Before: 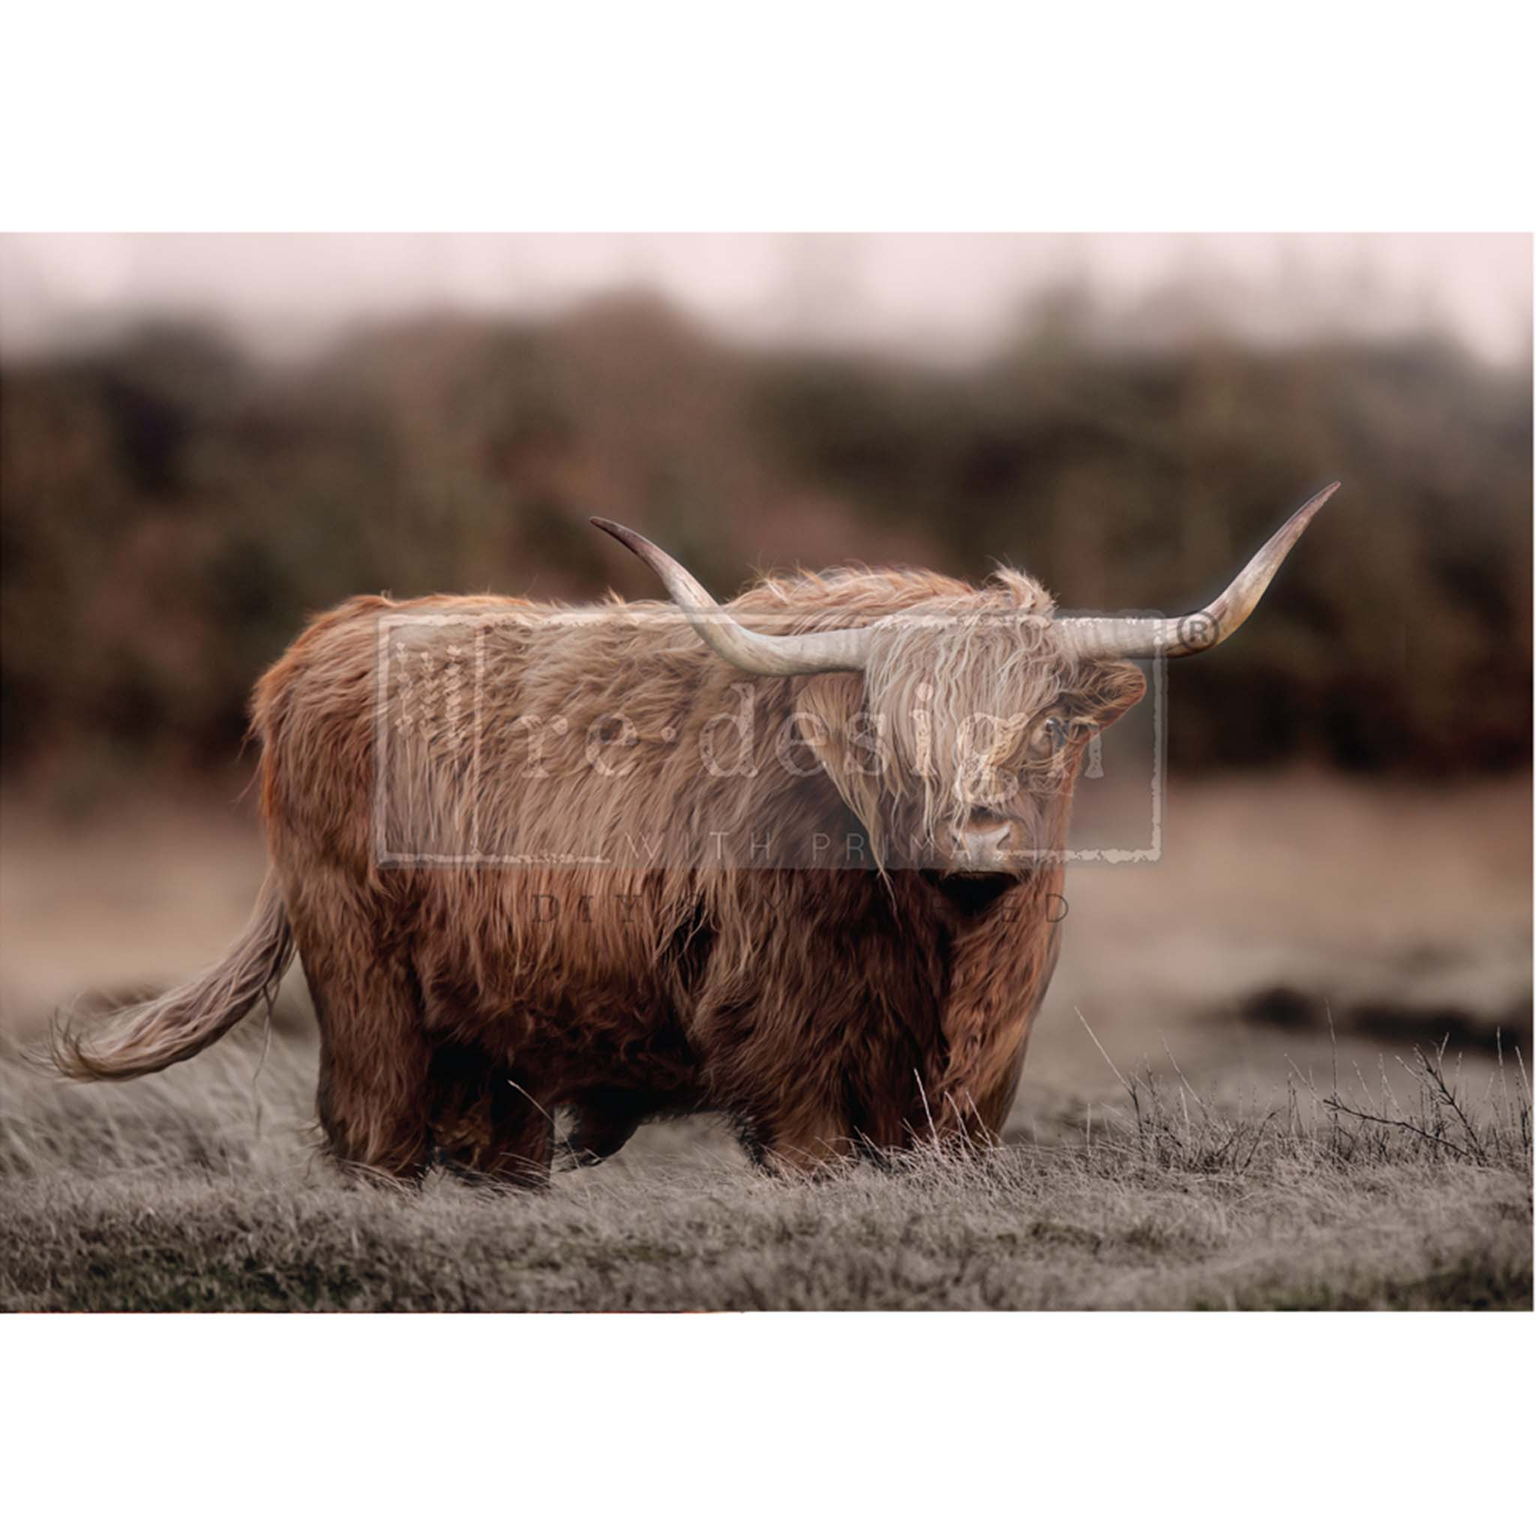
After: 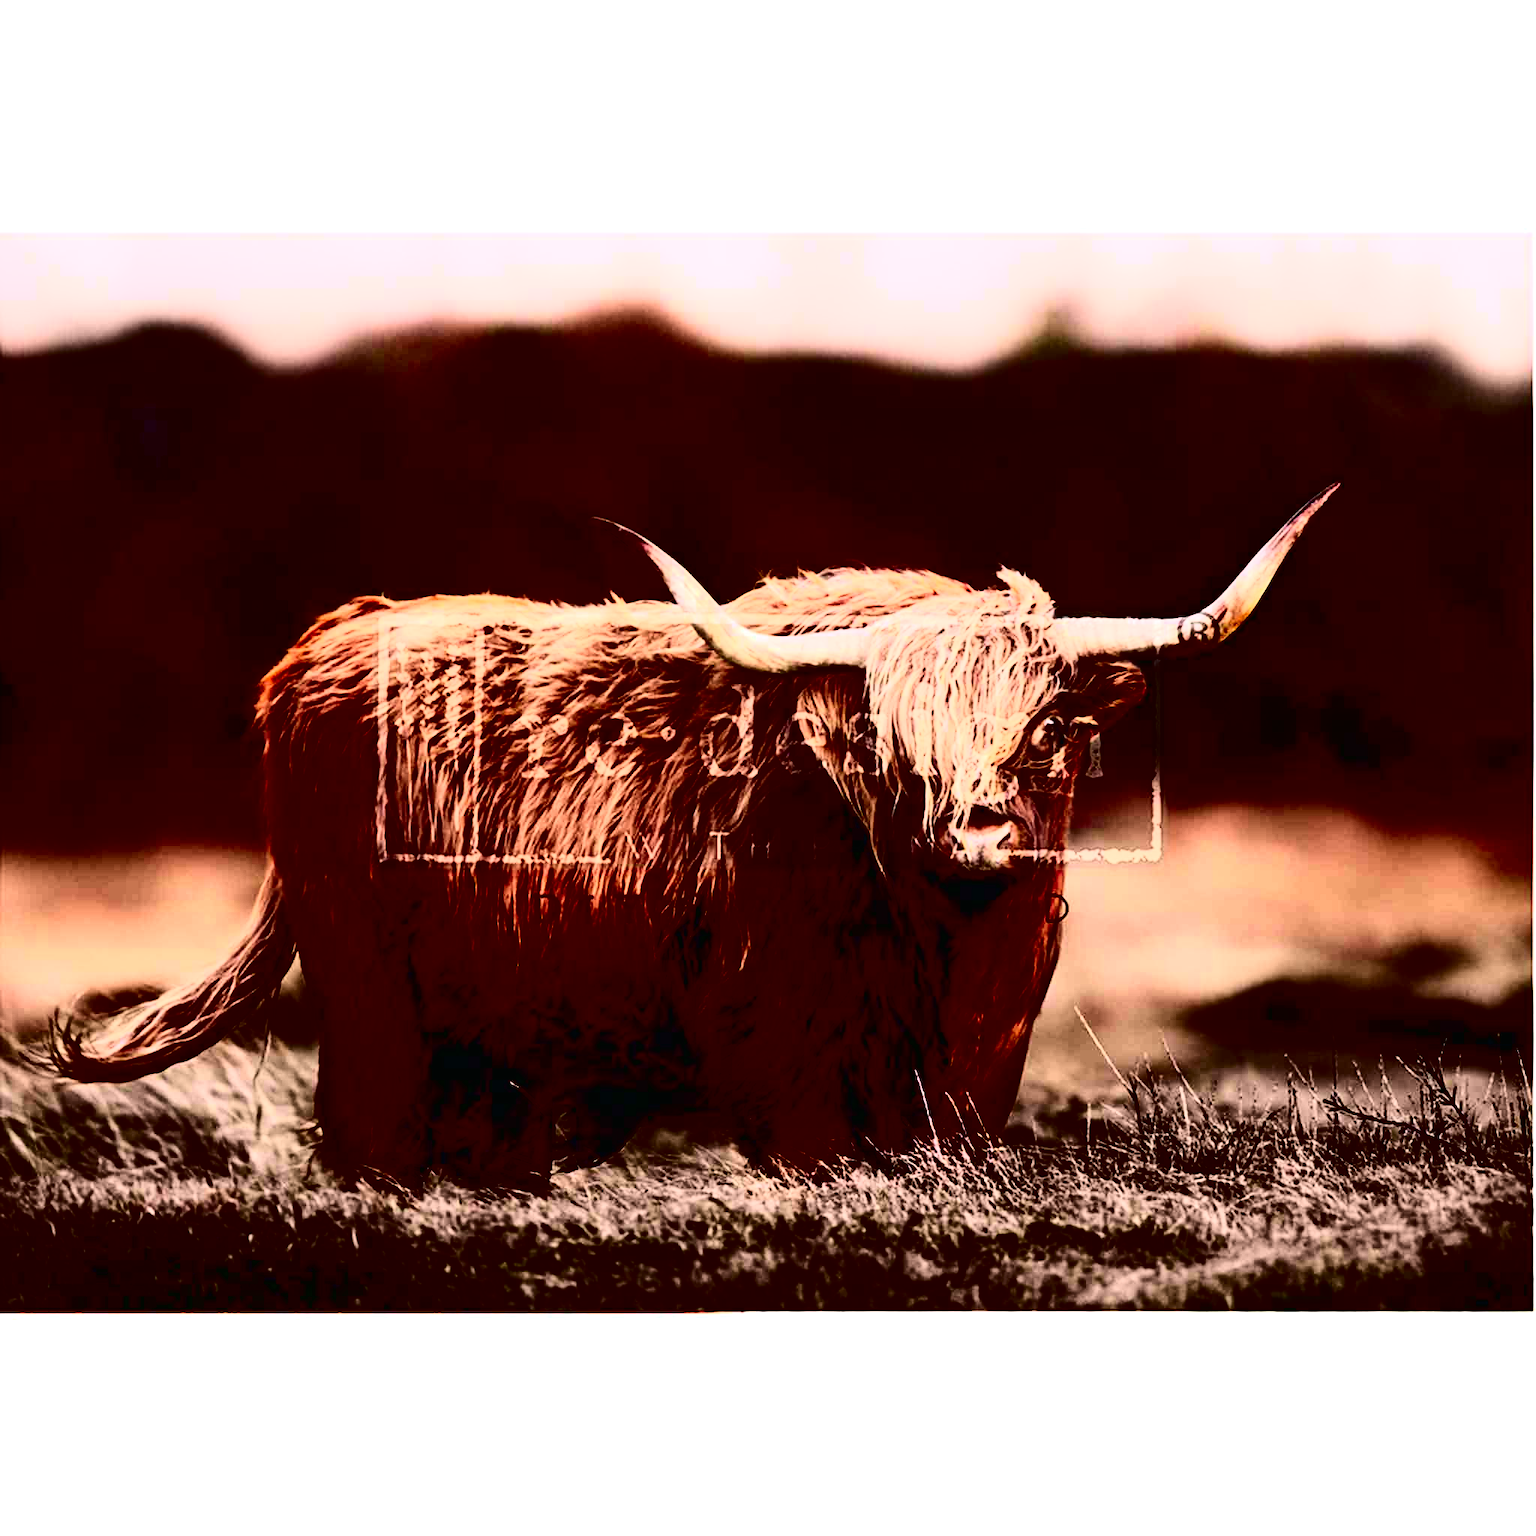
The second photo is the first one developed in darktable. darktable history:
tone curve: curves: ch0 [(0, 0.01) (0.037, 0.032) (0.131, 0.108) (0.275, 0.258) (0.483, 0.512) (0.61, 0.661) (0.696, 0.76) (0.792, 0.867) (0.911, 0.955) (0.997, 0.995)]; ch1 [(0, 0) (0.308, 0.268) (0.425, 0.383) (0.503, 0.502) (0.529, 0.543) (0.706, 0.754) (0.869, 0.907) (1, 1)]; ch2 [(0, 0) (0.228, 0.196) (0.336, 0.315) (0.399, 0.403) (0.485, 0.487) (0.502, 0.502) (0.525, 0.523) (0.545, 0.552) (0.587, 0.61) (0.636, 0.654) (0.711, 0.729) (0.855, 0.87) (0.998, 0.977)], color space Lab, independent channels, preserve colors none
contrast brightness saturation: contrast 0.77, brightness -1, saturation 1
tone equalizer: -8 EV -0.417 EV, -7 EV -0.389 EV, -6 EV -0.333 EV, -5 EV -0.222 EV, -3 EV 0.222 EV, -2 EV 0.333 EV, -1 EV 0.389 EV, +0 EV 0.417 EV, edges refinement/feathering 500, mask exposure compensation -1.57 EV, preserve details no
exposure: exposure 0.2 EV, compensate highlight preservation false
